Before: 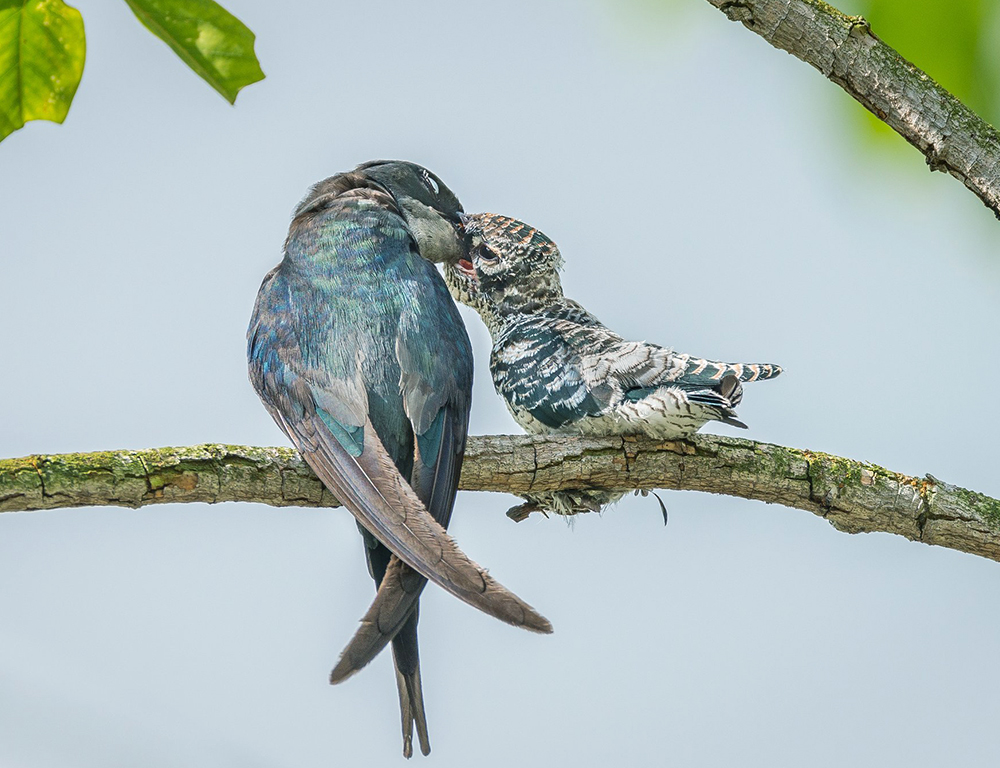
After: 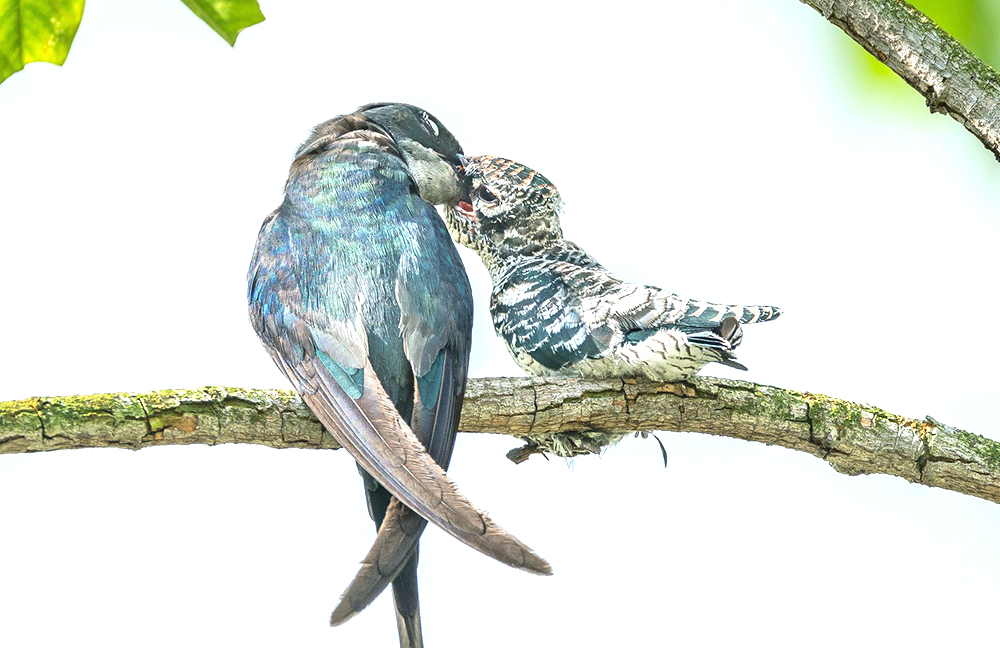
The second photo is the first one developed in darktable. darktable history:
exposure: black level correction 0, exposure 0.89 EV, compensate highlight preservation false
crop: top 7.579%, bottom 8.041%
